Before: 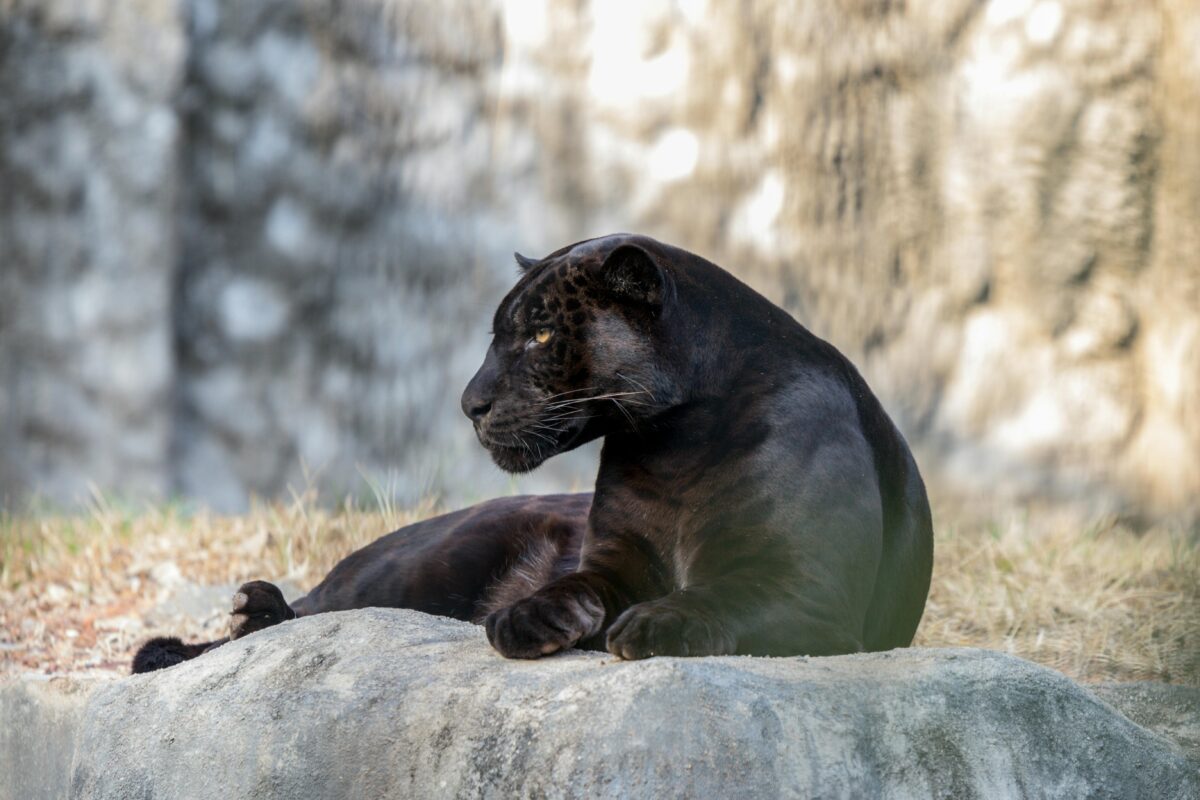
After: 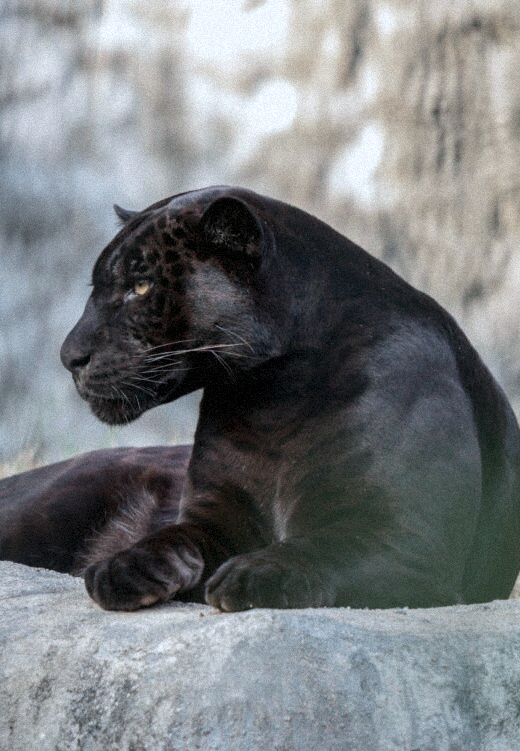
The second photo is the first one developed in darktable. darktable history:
crop: left 33.452%, top 6.025%, right 23.155%
grain: mid-tones bias 0%
white balance: red 0.954, blue 1.079
color contrast: blue-yellow contrast 0.62
